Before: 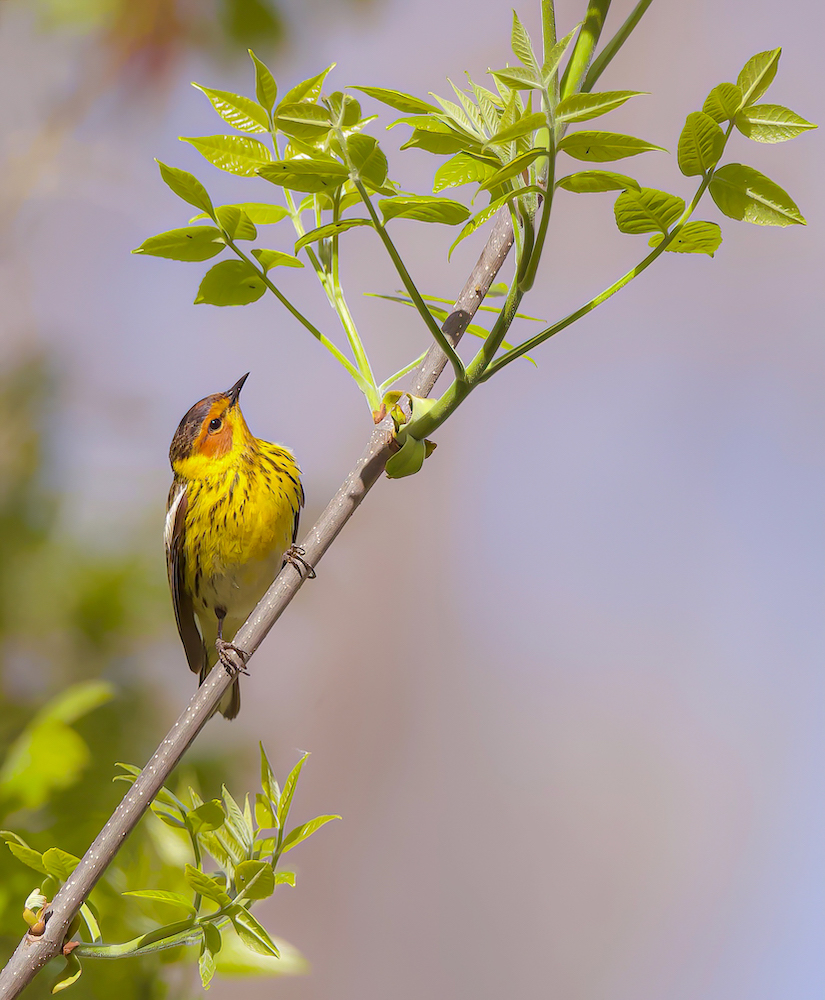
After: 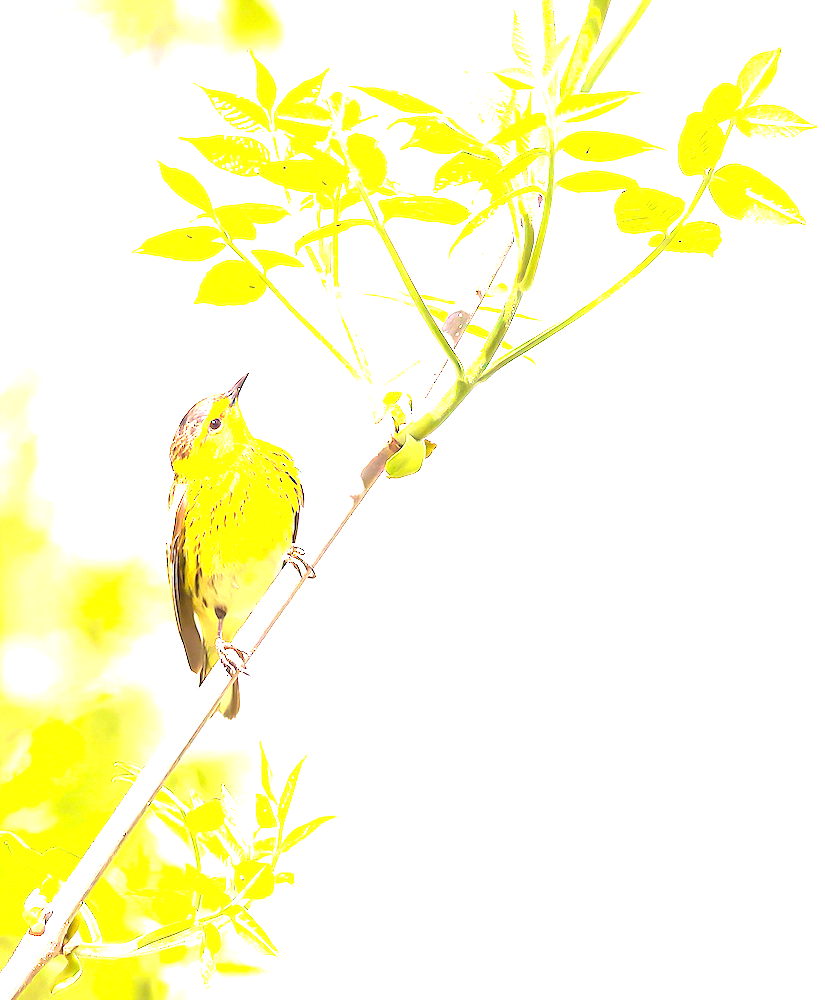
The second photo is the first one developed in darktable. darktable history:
exposure: exposure 3.103 EV, compensate highlight preservation false
